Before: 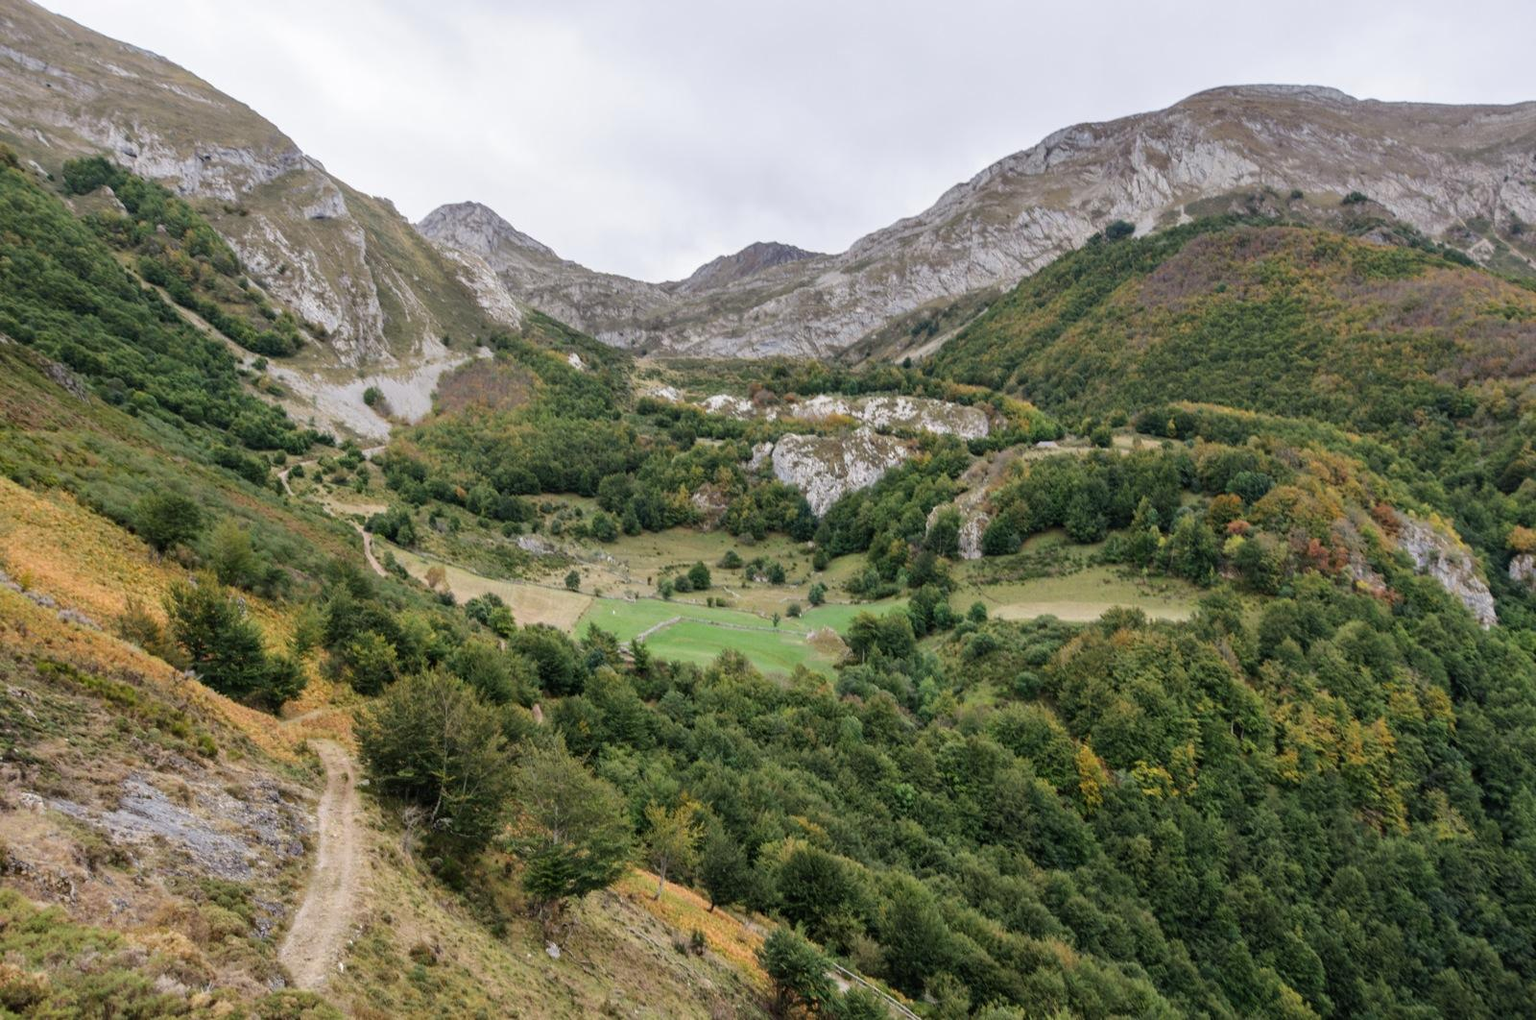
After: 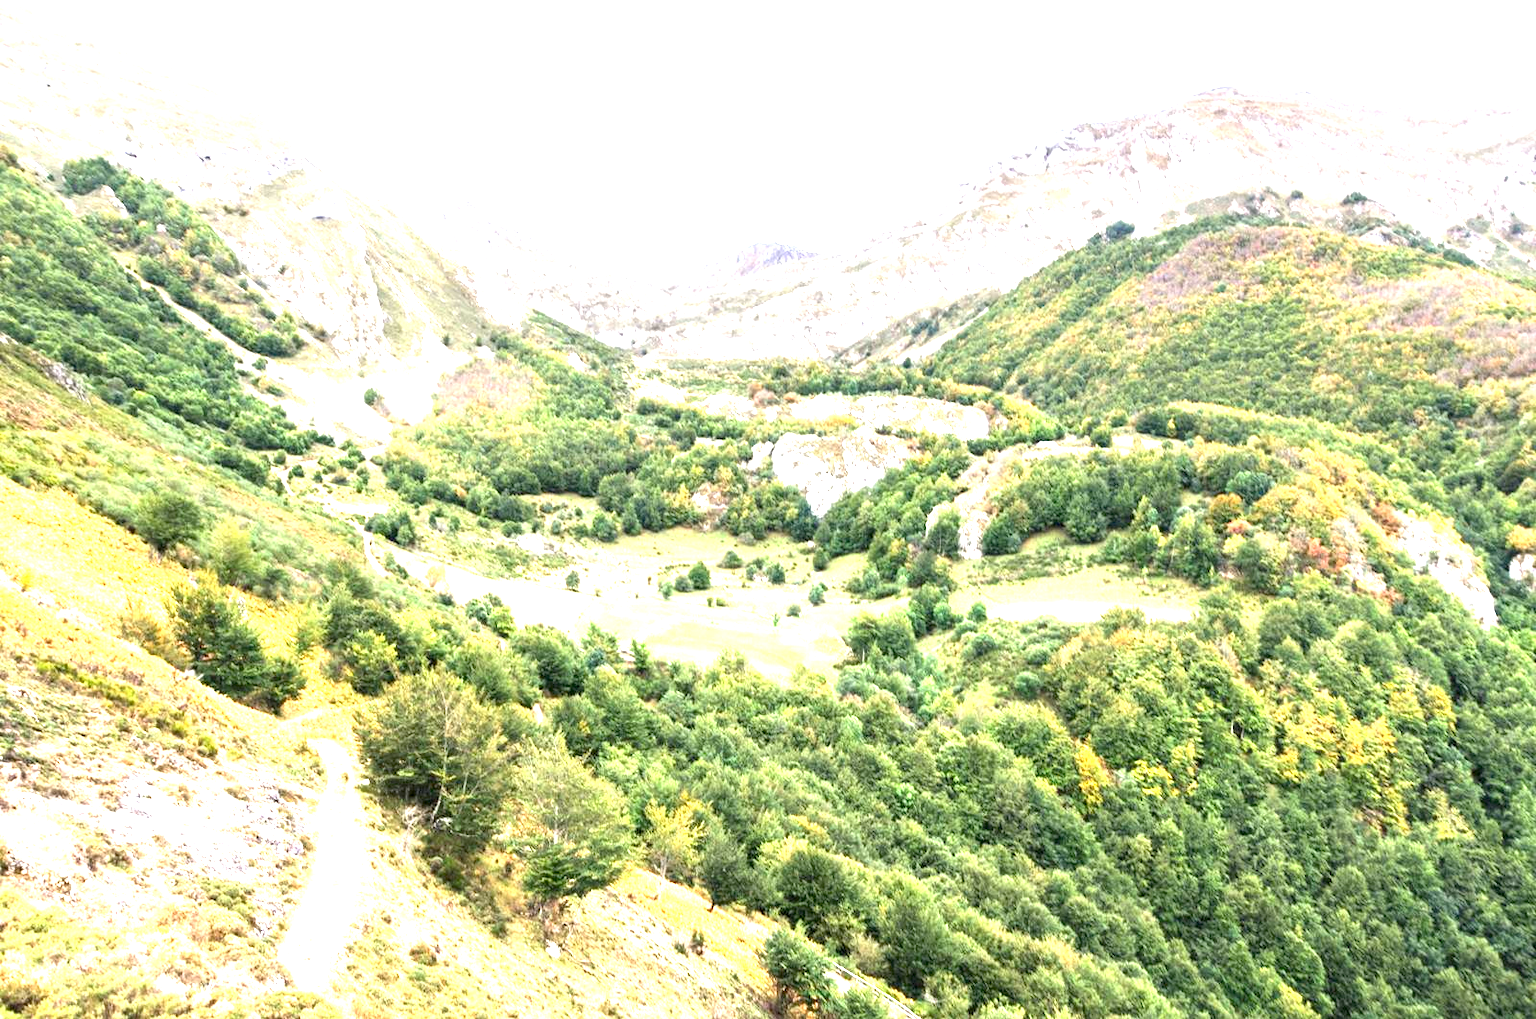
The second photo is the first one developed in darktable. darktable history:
exposure: black level correction 0.001, exposure 2.519 EV, compensate exposure bias true, compensate highlight preservation false
